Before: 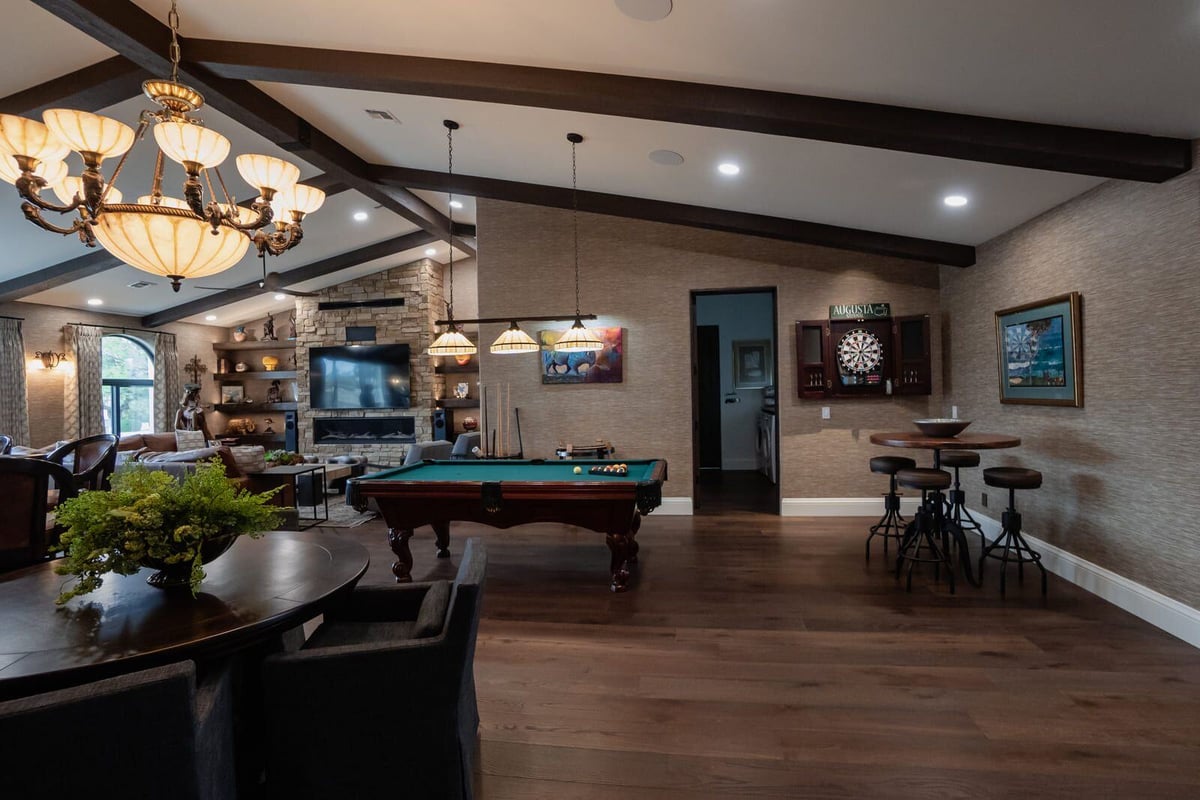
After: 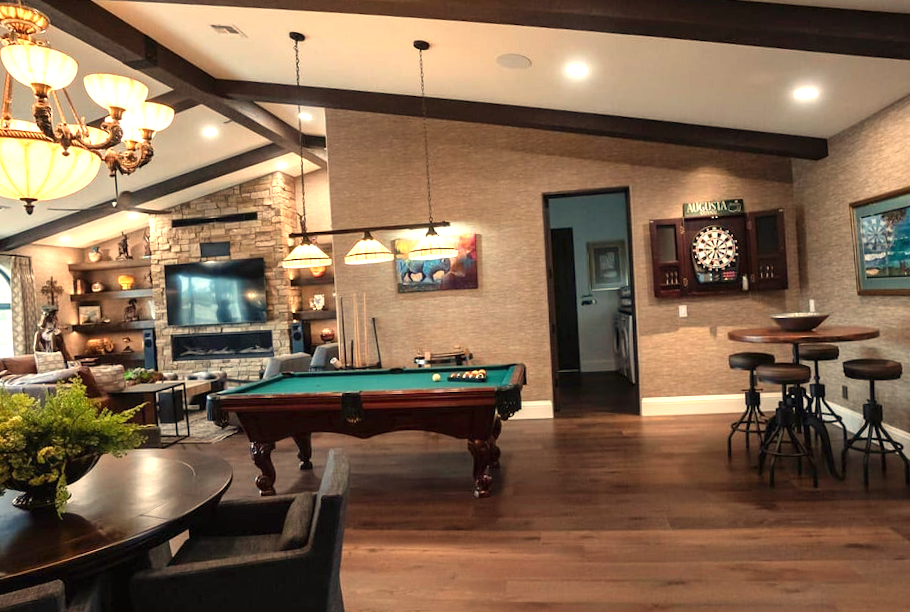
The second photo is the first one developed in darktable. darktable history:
rotate and perspective: rotation -2.12°, lens shift (vertical) 0.009, lens shift (horizontal) -0.008, automatic cropping original format, crop left 0.036, crop right 0.964, crop top 0.05, crop bottom 0.959
exposure: black level correction 0, exposure 1.1 EV, compensate exposure bias true, compensate highlight preservation false
white balance: red 1.123, blue 0.83
crop and rotate: left 10.071%, top 10.071%, right 10.02%, bottom 10.02%
